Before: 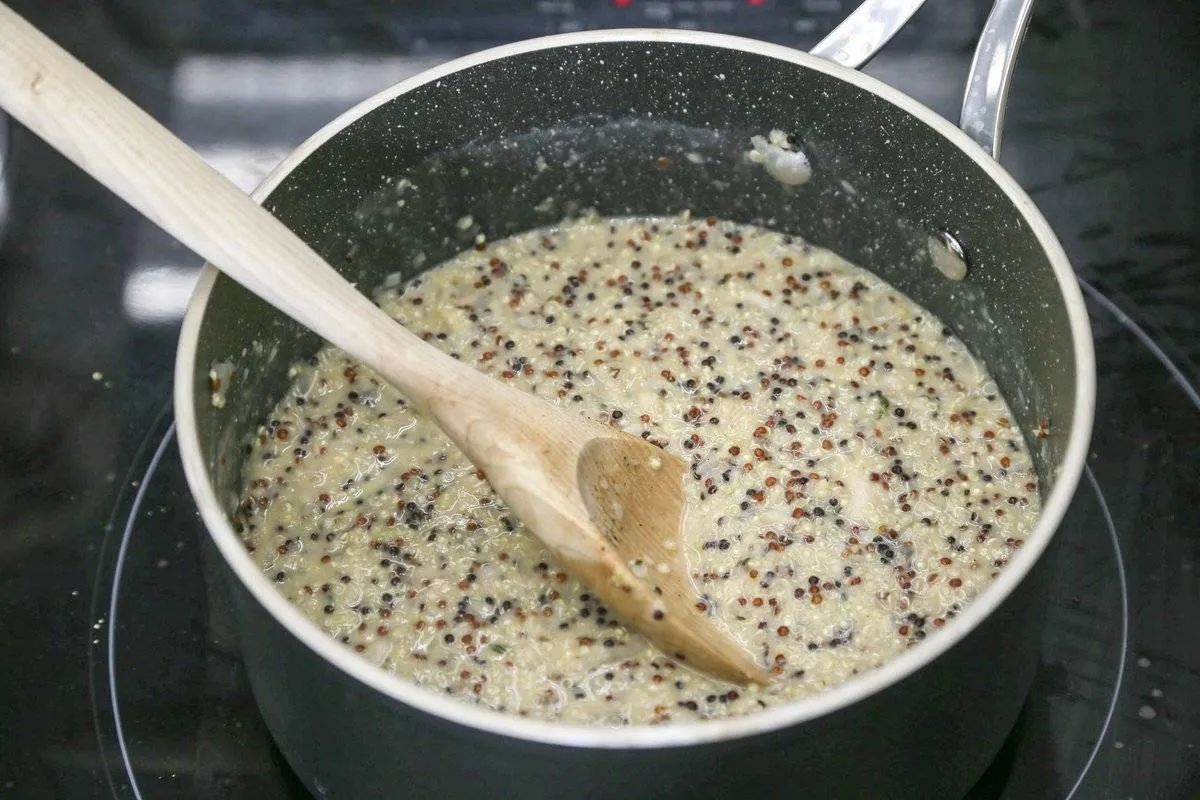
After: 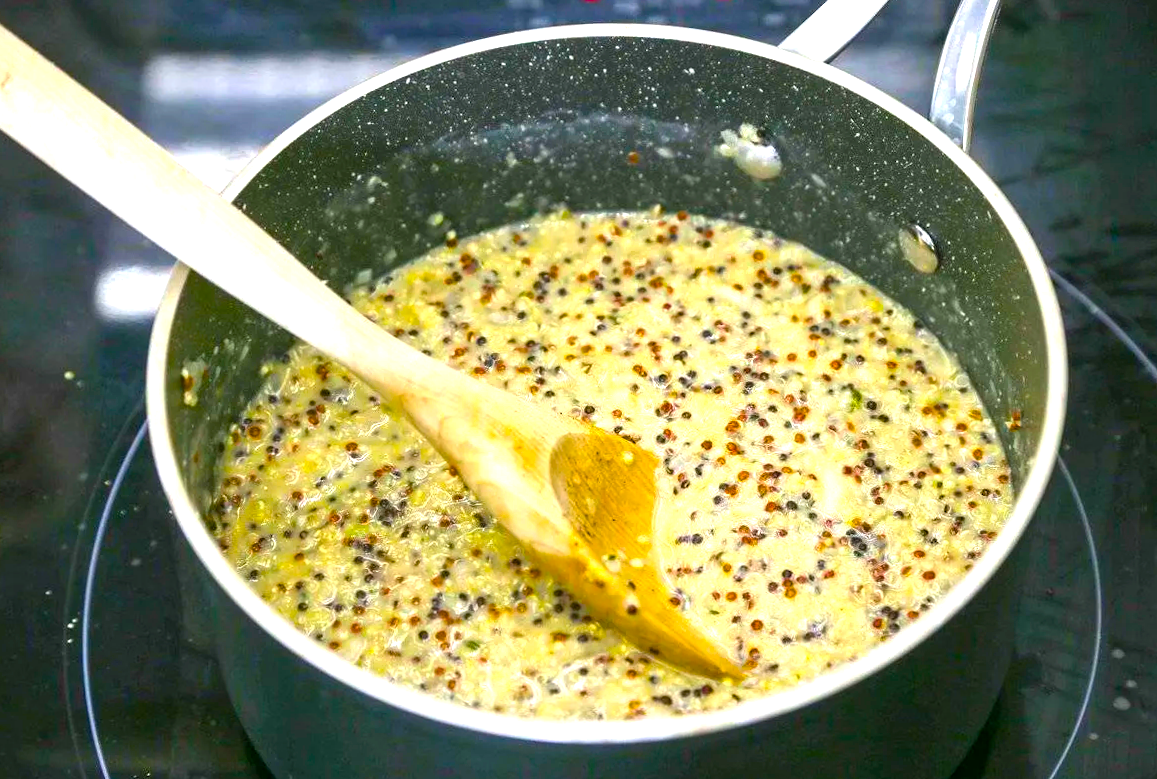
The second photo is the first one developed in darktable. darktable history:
crop and rotate: left 1.774%, right 0.633%, bottom 1.28%
color balance rgb: linear chroma grading › global chroma 42%, perceptual saturation grading › global saturation 42%, perceptual brilliance grading › global brilliance 25%, global vibrance 33%
rotate and perspective: rotation -0.45°, automatic cropping original format, crop left 0.008, crop right 0.992, crop top 0.012, crop bottom 0.988
exposure: exposure -0.041 EV, compensate highlight preservation false
